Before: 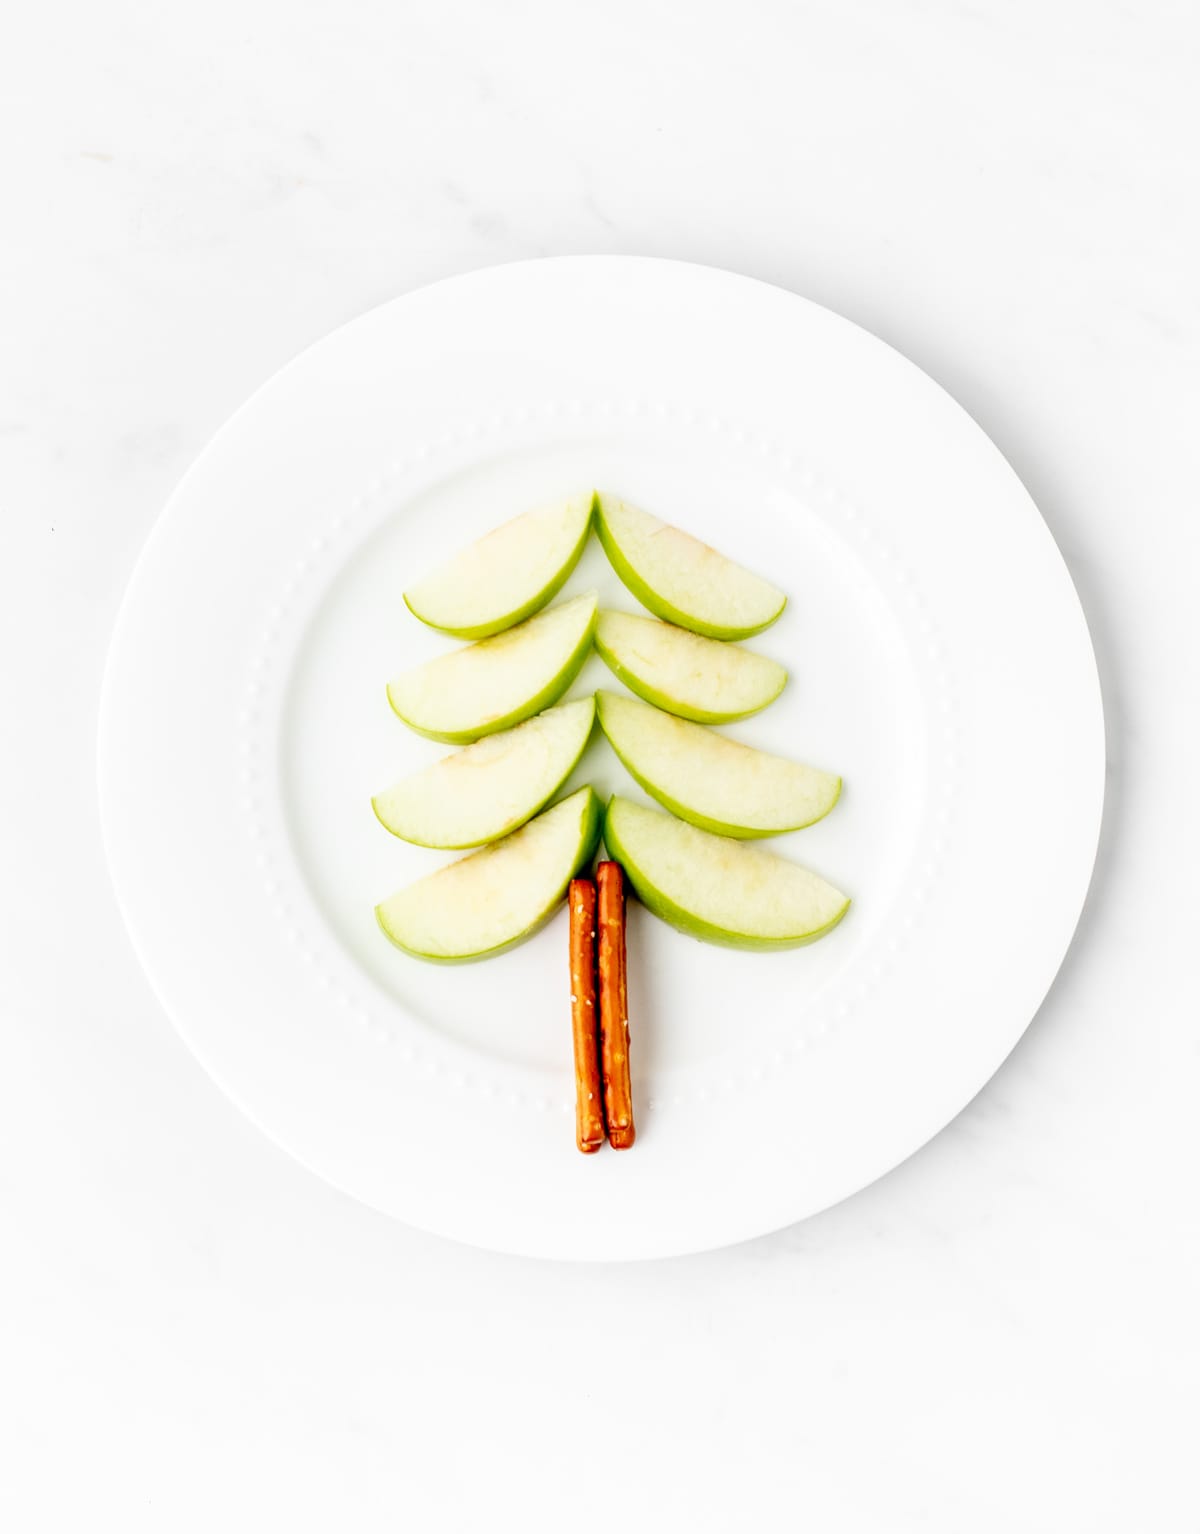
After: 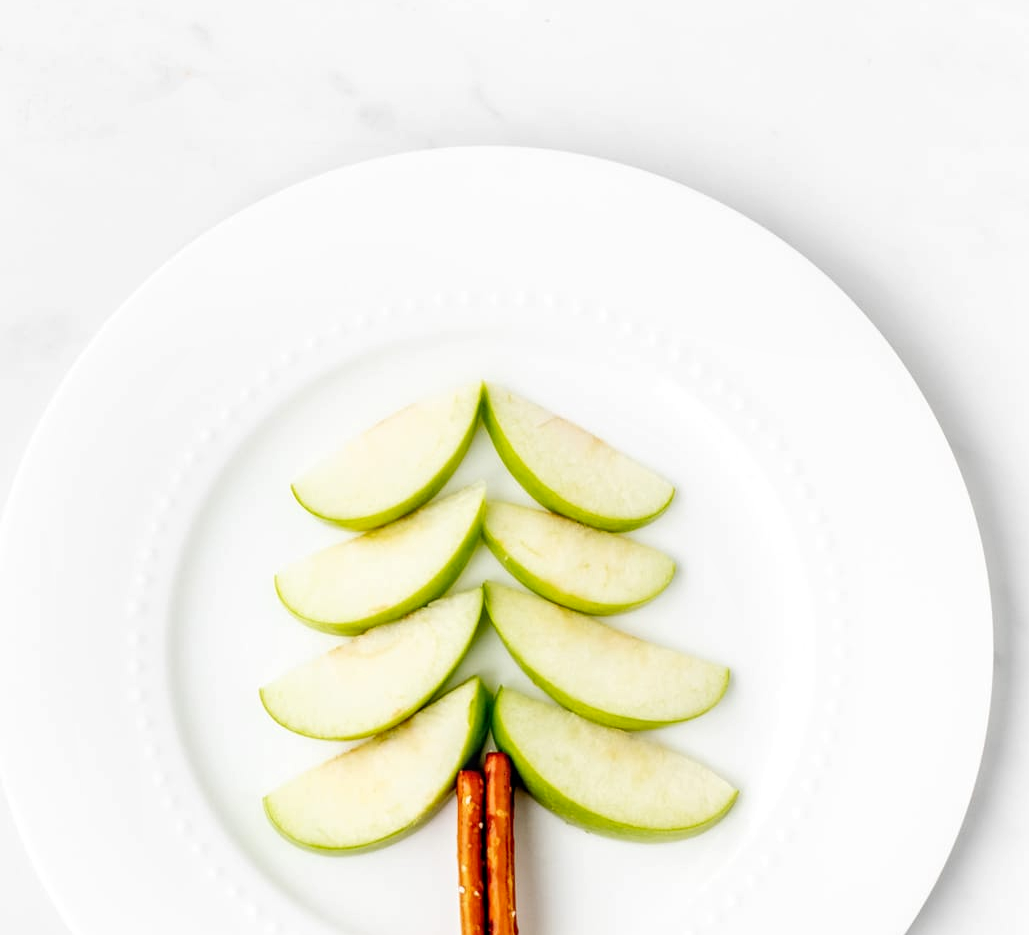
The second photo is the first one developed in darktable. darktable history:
crop and rotate: left 9.391%, top 7.159%, right 4.824%, bottom 31.83%
local contrast: on, module defaults
